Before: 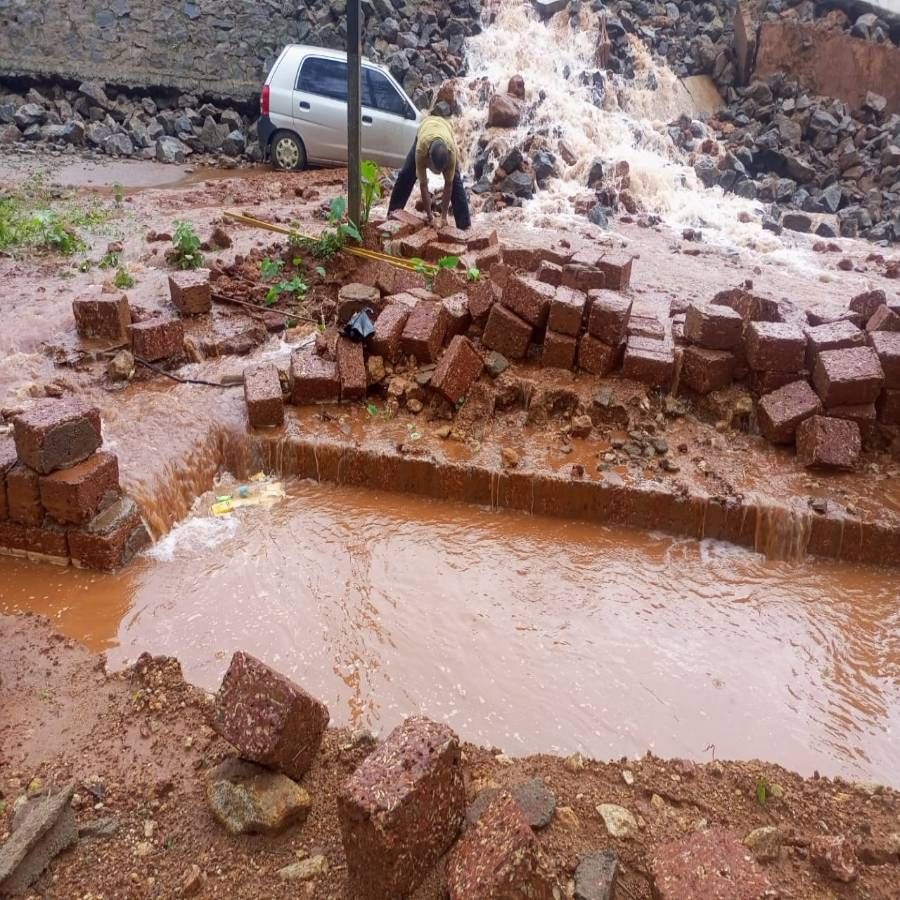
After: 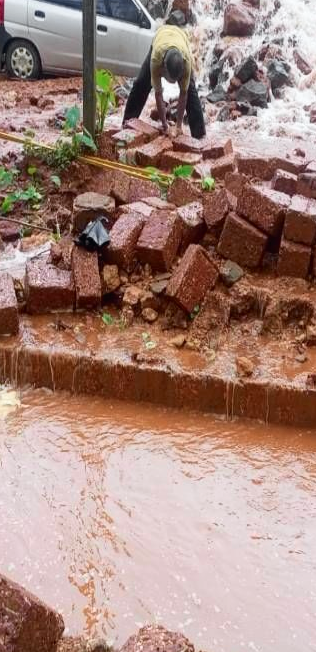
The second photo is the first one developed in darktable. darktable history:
tone curve: curves: ch0 [(0, 0.009) (0.037, 0.035) (0.131, 0.126) (0.275, 0.28) (0.476, 0.514) (0.617, 0.667) (0.704, 0.759) (0.813, 0.863) (0.911, 0.931) (0.997, 1)]; ch1 [(0, 0) (0.318, 0.271) (0.444, 0.438) (0.493, 0.496) (0.508, 0.5) (0.534, 0.535) (0.57, 0.582) (0.65, 0.664) (0.746, 0.764) (1, 1)]; ch2 [(0, 0) (0.246, 0.24) (0.36, 0.381) (0.415, 0.434) (0.476, 0.492) (0.502, 0.499) (0.522, 0.518) (0.533, 0.534) (0.586, 0.598) (0.634, 0.643) (0.706, 0.717) (0.853, 0.83) (1, 0.951)], color space Lab, independent channels, preserve colors none
contrast brightness saturation: contrast 0.01, saturation -0.05
white balance: red 0.988, blue 1.017
crop and rotate: left 29.476%, top 10.214%, right 35.32%, bottom 17.333%
